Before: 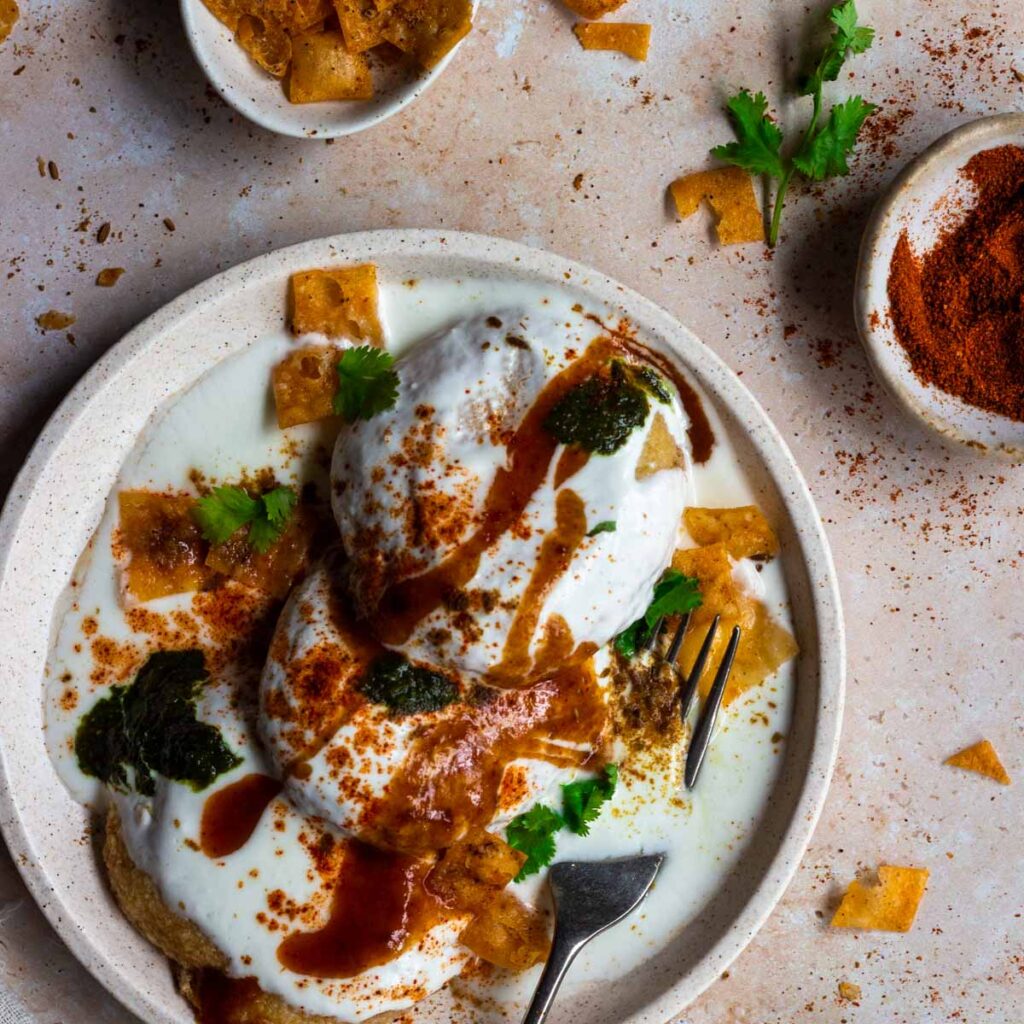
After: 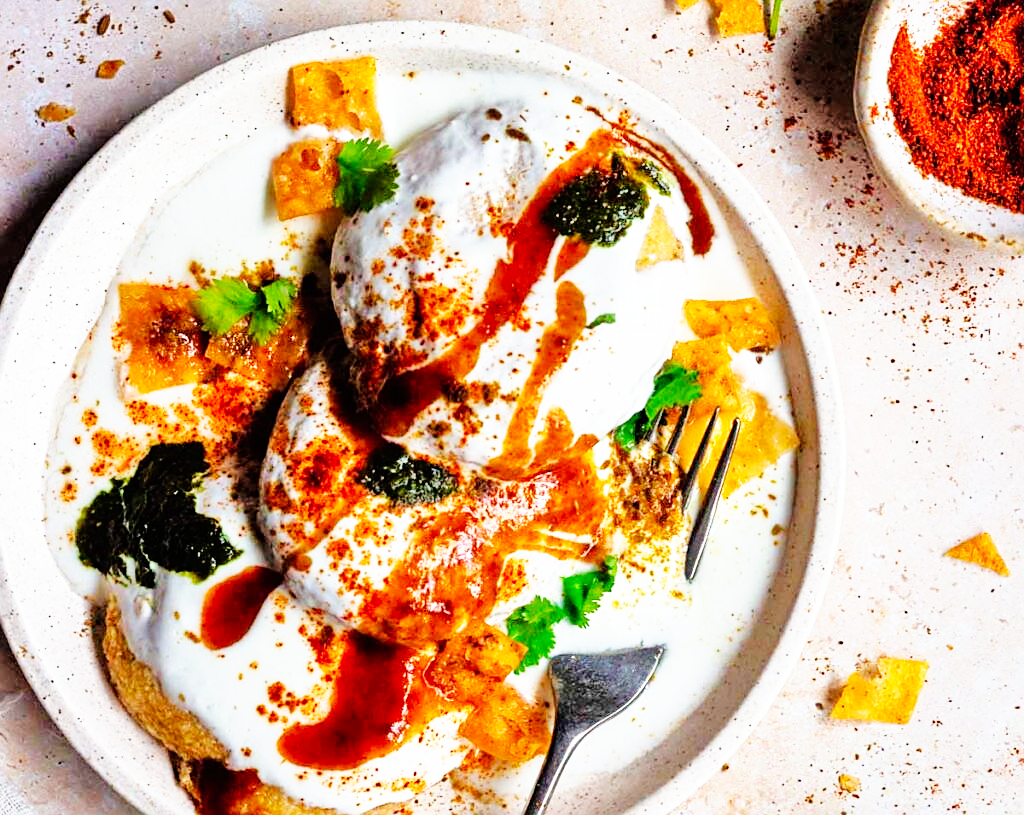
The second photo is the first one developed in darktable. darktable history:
tone equalizer: -7 EV 0.158 EV, -6 EV 0.59 EV, -5 EV 1.12 EV, -4 EV 1.32 EV, -3 EV 1.16 EV, -2 EV 0.6 EV, -1 EV 0.158 EV
sharpen: on, module defaults
base curve: curves: ch0 [(0, 0) (0.007, 0.004) (0.027, 0.03) (0.046, 0.07) (0.207, 0.54) (0.442, 0.872) (0.673, 0.972) (1, 1)], preserve colors none
crop and rotate: top 20.361%
